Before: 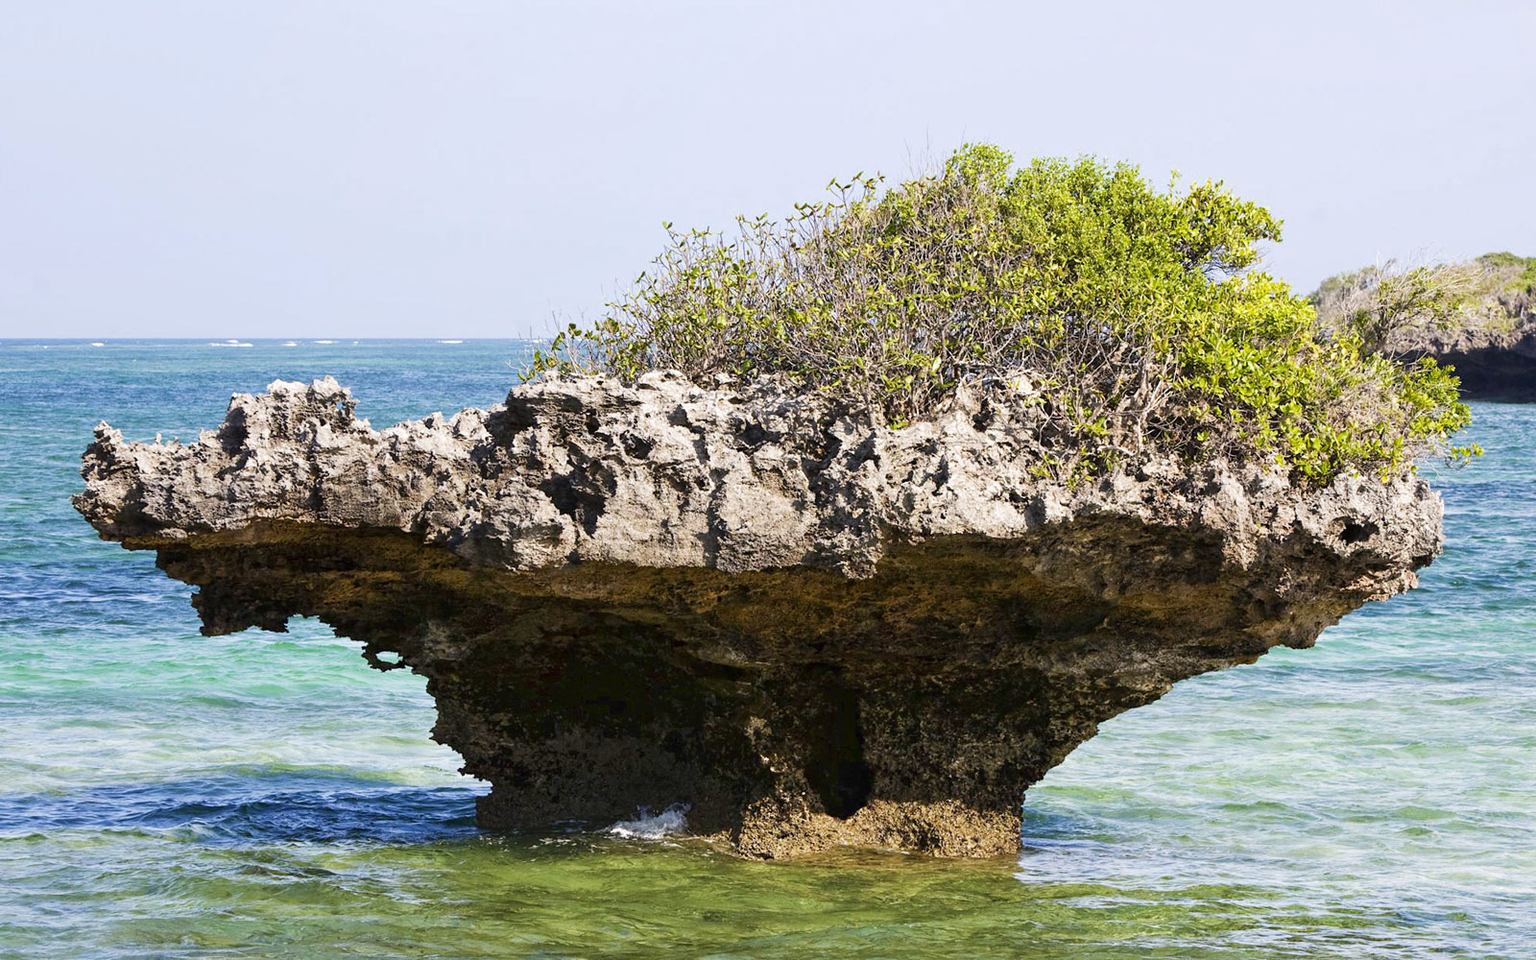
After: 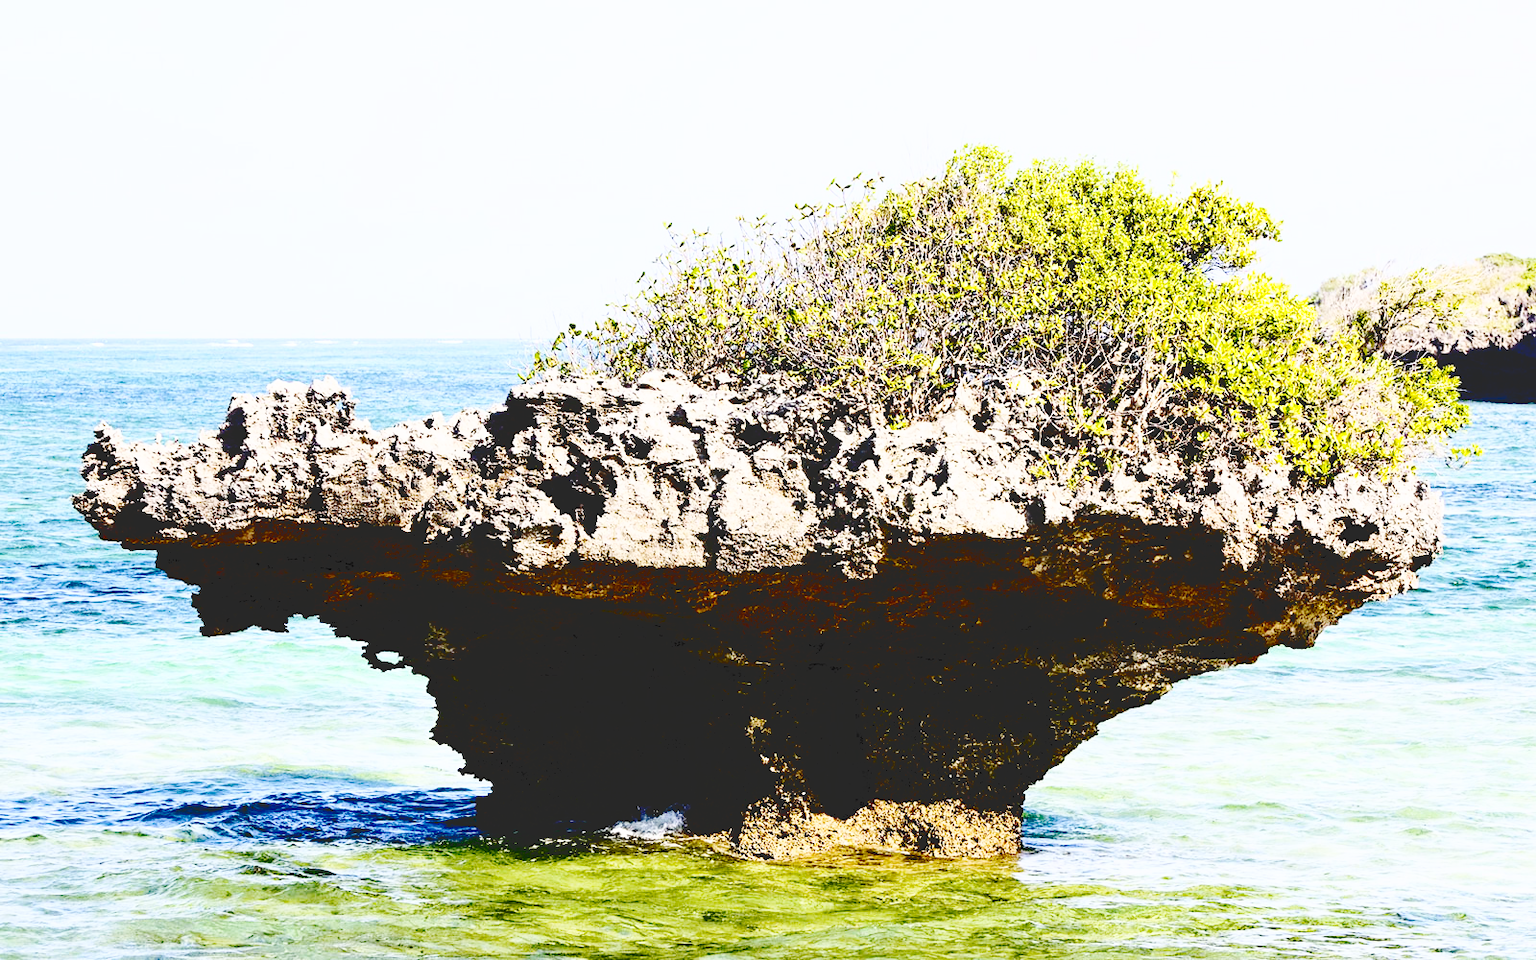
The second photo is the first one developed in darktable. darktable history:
exposure: exposure -0.179 EV, compensate highlight preservation false
tone curve: curves: ch0 [(0, 0) (0.003, 0.156) (0.011, 0.156) (0.025, 0.161) (0.044, 0.161) (0.069, 0.161) (0.1, 0.166) (0.136, 0.168) (0.177, 0.179) (0.224, 0.202) (0.277, 0.241) (0.335, 0.296) (0.399, 0.378) (0.468, 0.484) (0.543, 0.604) (0.623, 0.728) (0.709, 0.822) (0.801, 0.918) (0.898, 0.98) (1, 1)], color space Lab, independent channels, preserve colors none
base curve: curves: ch0 [(0, 0) (0.036, 0.01) (0.123, 0.254) (0.258, 0.504) (0.507, 0.748) (1, 1)], preserve colors none
